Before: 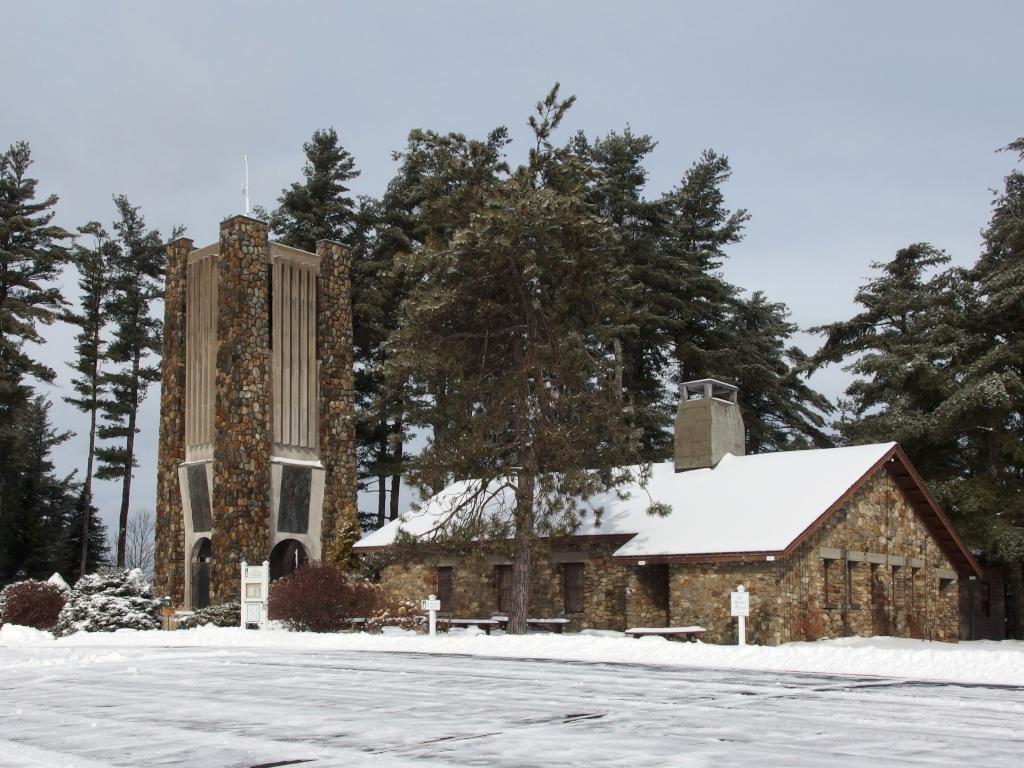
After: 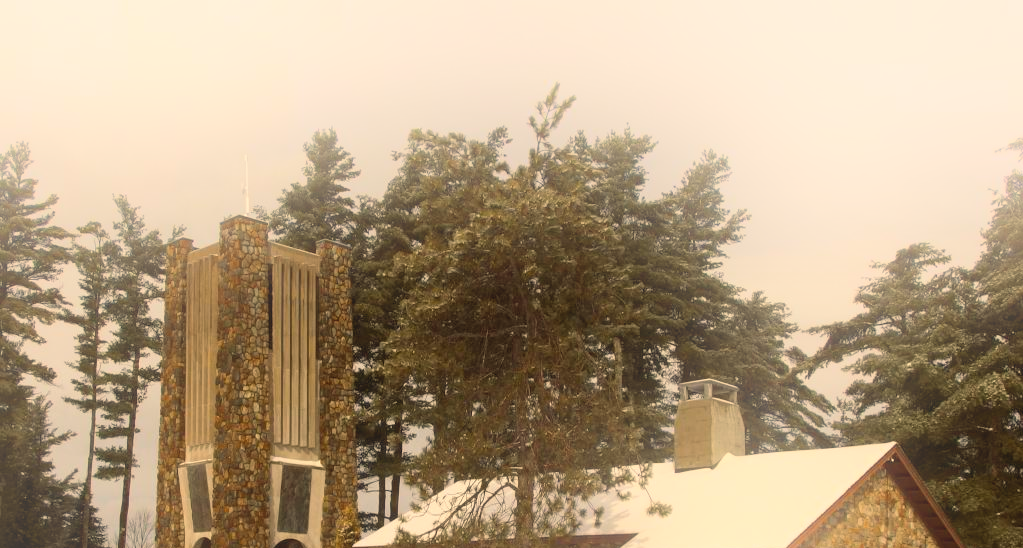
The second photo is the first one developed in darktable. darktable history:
bloom: threshold 82.5%, strength 16.25%
color balance rgb: shadows lift › luminance -5%, shadows lift › chroma 1.1%, shadows lift › hue 219°, power › luminance 10%, power › chroma 2.83%, power › hue 60°, highlights gain › chroma 4.52%, highlights gain › hue 33.33°, saturation formula JzAzBz (2021)
crop: bottom 28.576%
color correction: highlights a* -5.94, highlights b* 11.19
